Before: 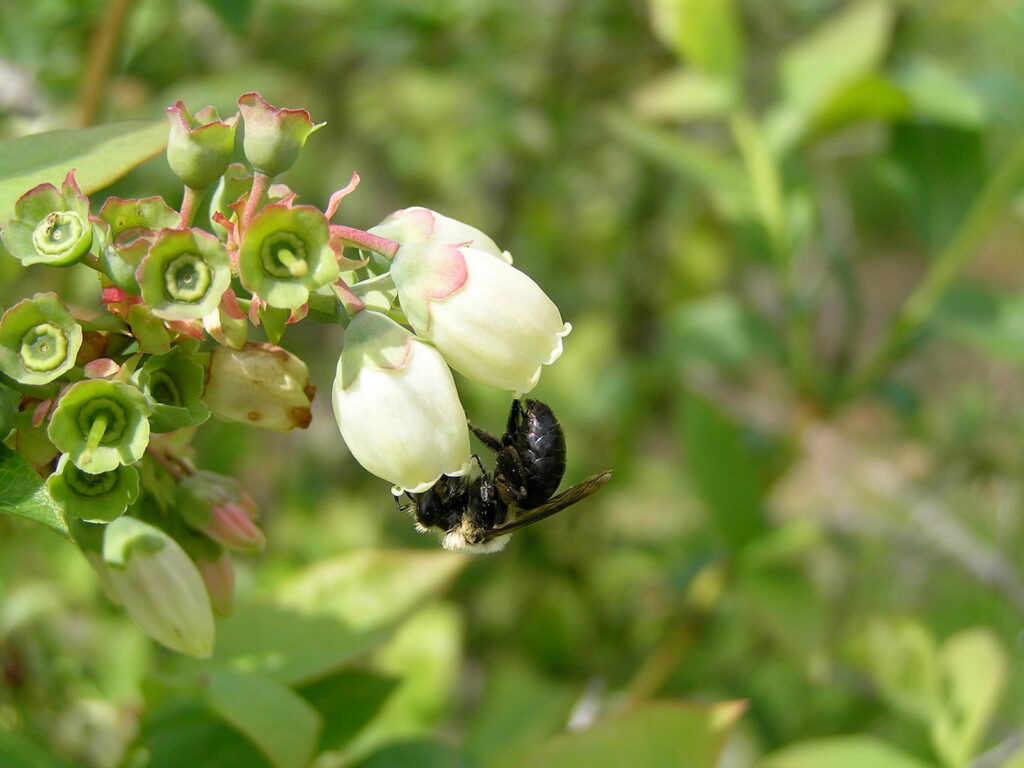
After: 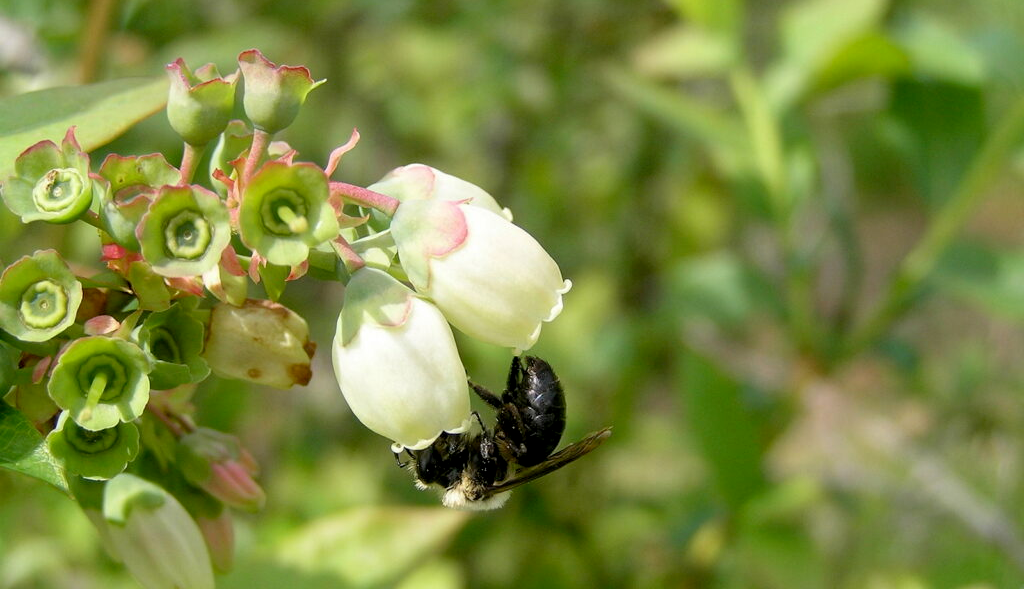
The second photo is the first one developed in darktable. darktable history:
shadows and highlights: shadows -70, highlights 35, soften with gaussian
crop: top 5.667%, bottom 17.637%
exposure: black level correction 0.005, exposure 0.001 EV, compensate highlight preservation false
